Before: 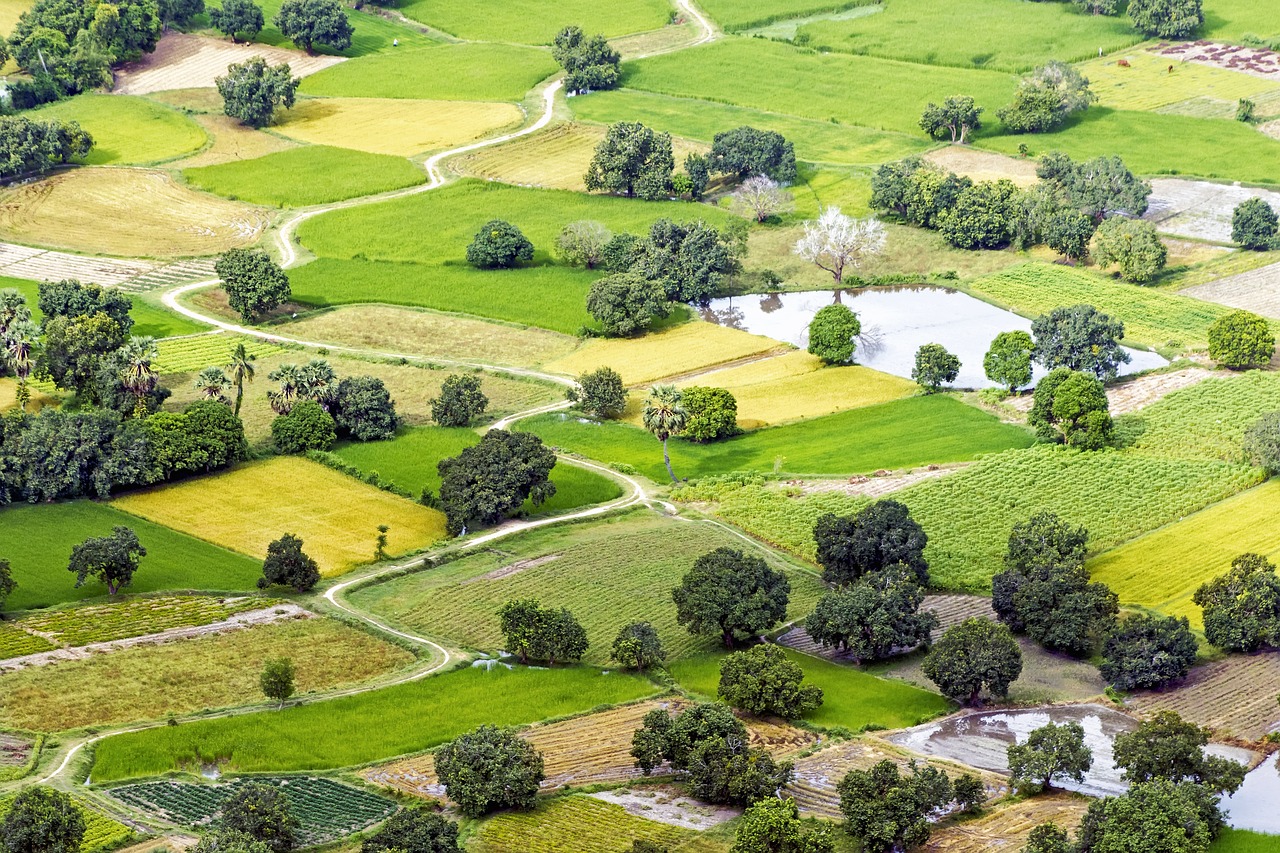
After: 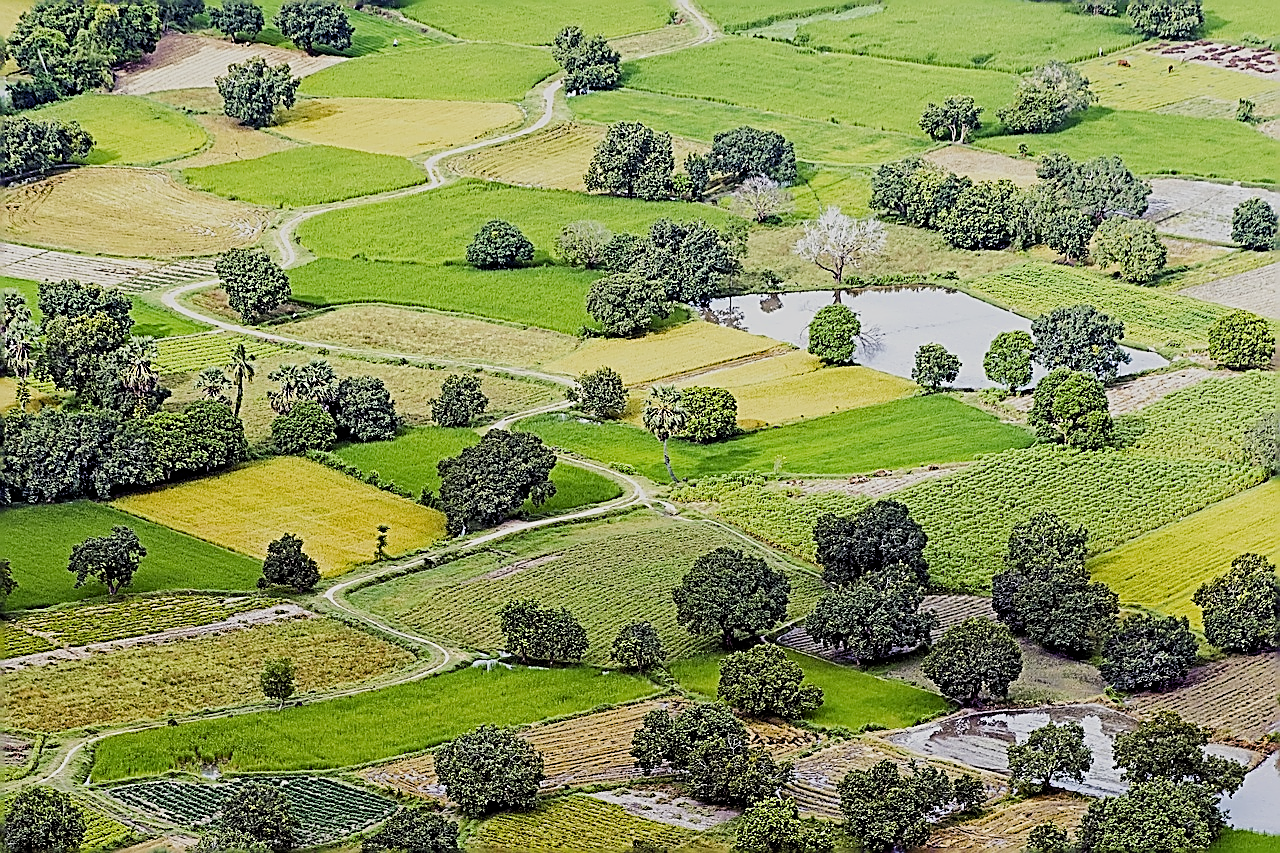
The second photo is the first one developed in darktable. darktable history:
sharpen: amount 2
filmic rgb: black relative exposure -7.65 EV, white relative exposure 4.56 EV, hardness 3.61
shadows and highlights: radius 334.93, shadows 63.48, highlights 6.06, compress 87.7%, highlights color adjustment 39.73%, soften with gaussian
